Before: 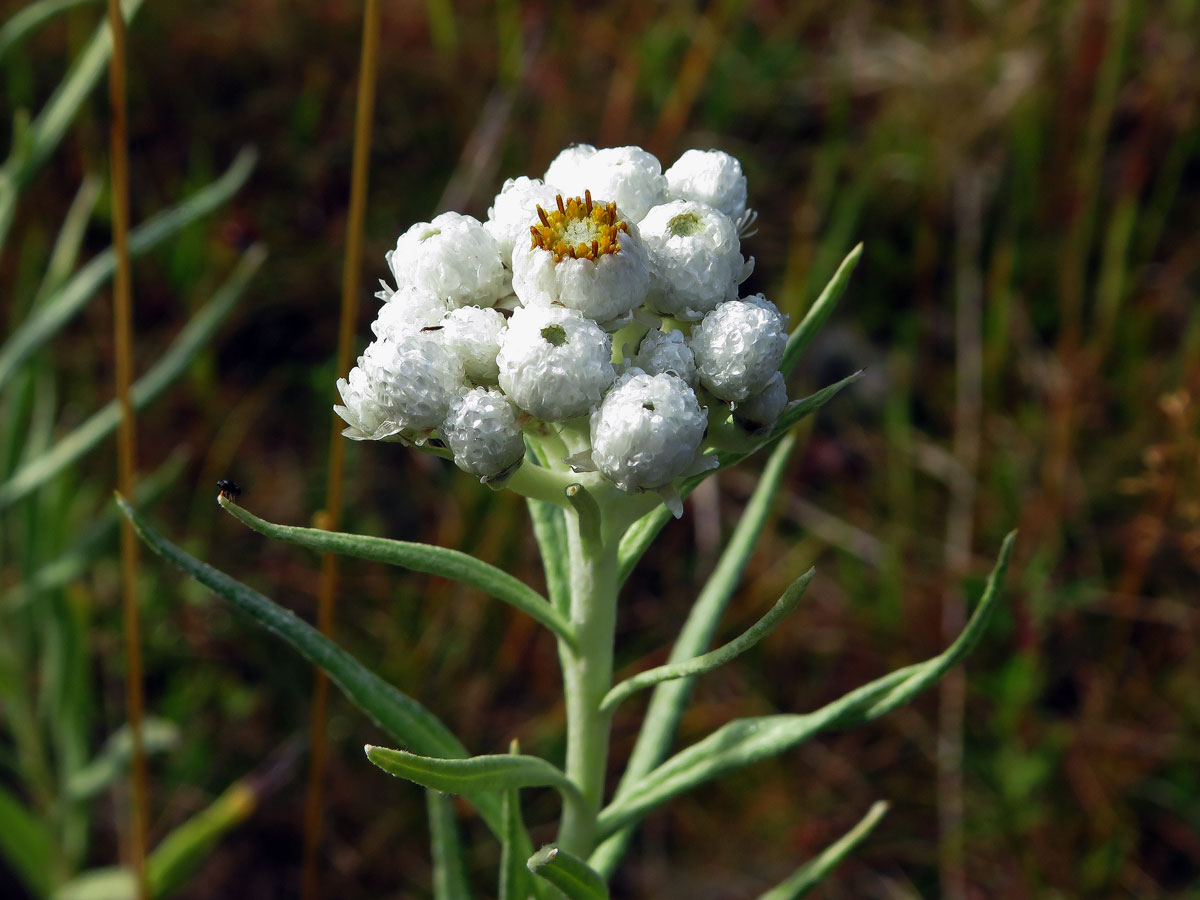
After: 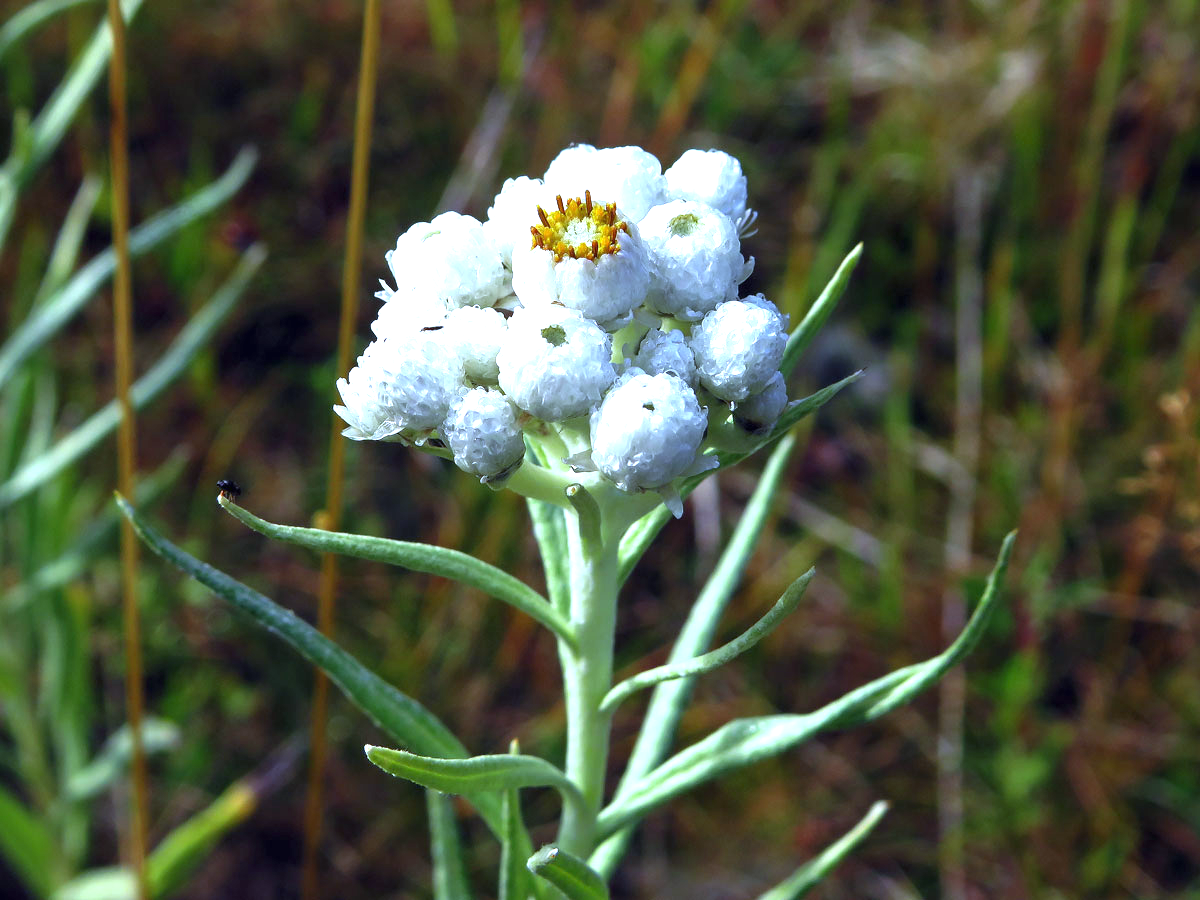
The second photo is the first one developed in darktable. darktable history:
exposure: black level correction 0, exposure 1.173 EV, compensate exposure bias true, compensate highlight preservation false
white balance: red 0.871, blue 1.249
